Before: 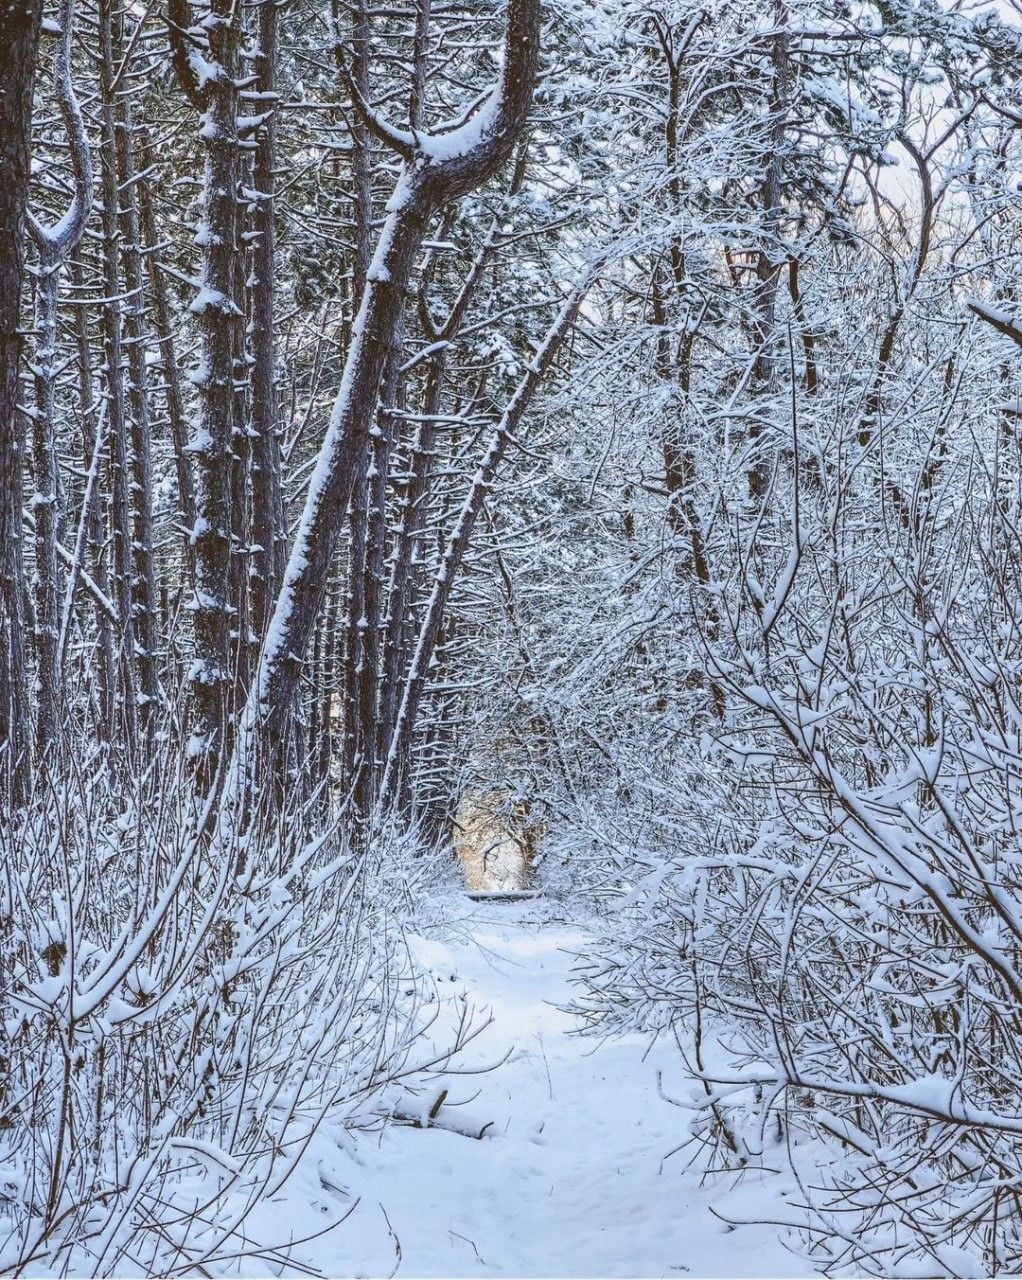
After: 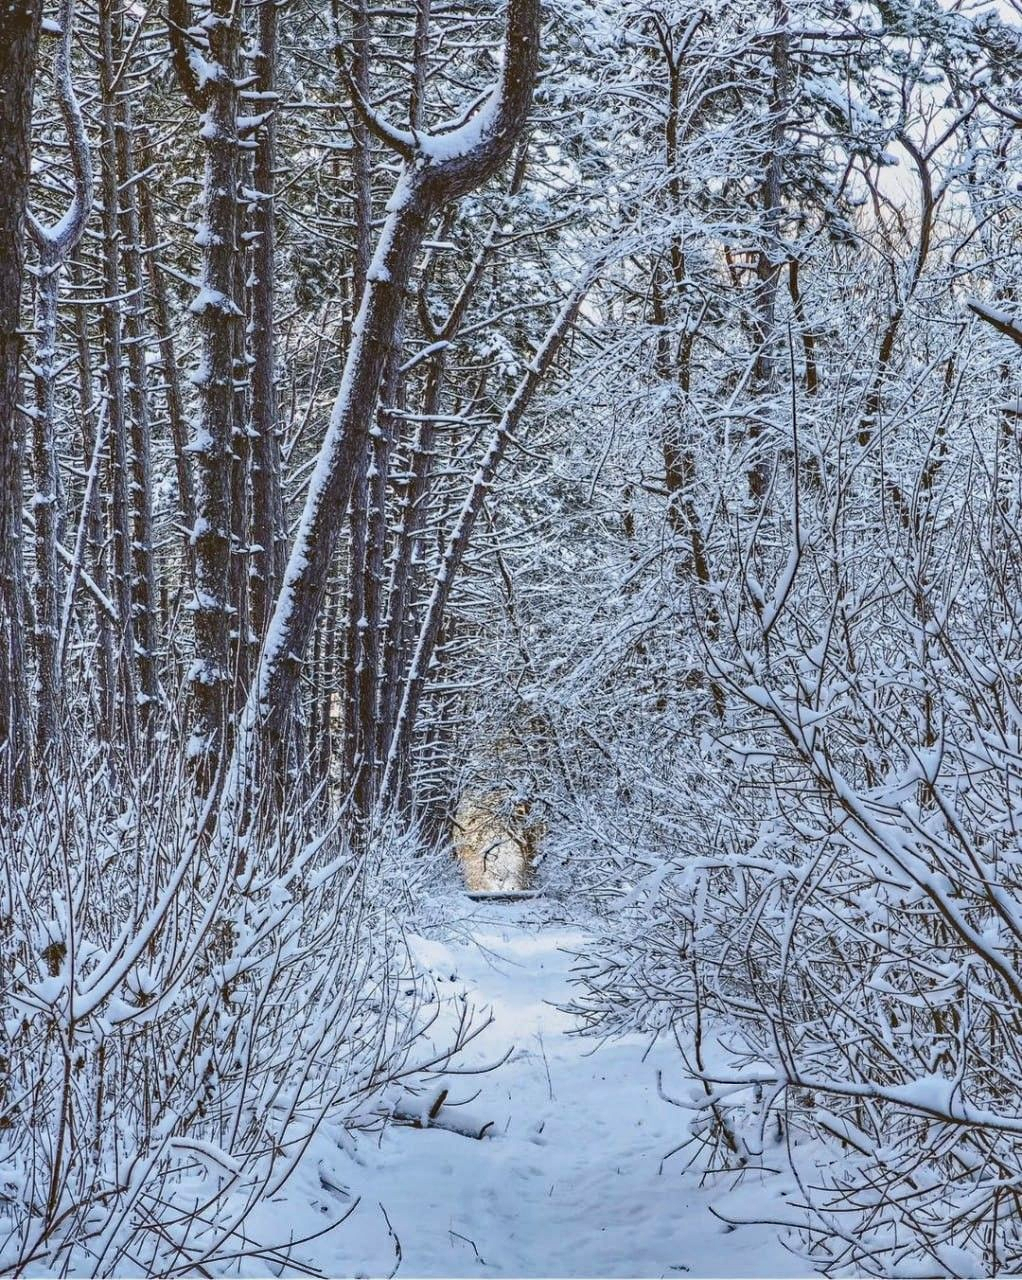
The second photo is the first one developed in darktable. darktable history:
haze removal: compatibility mode true, adaptive false
shadows and highlights: shadows 43.71, white point adjustment -1.46, soften with gaussian
